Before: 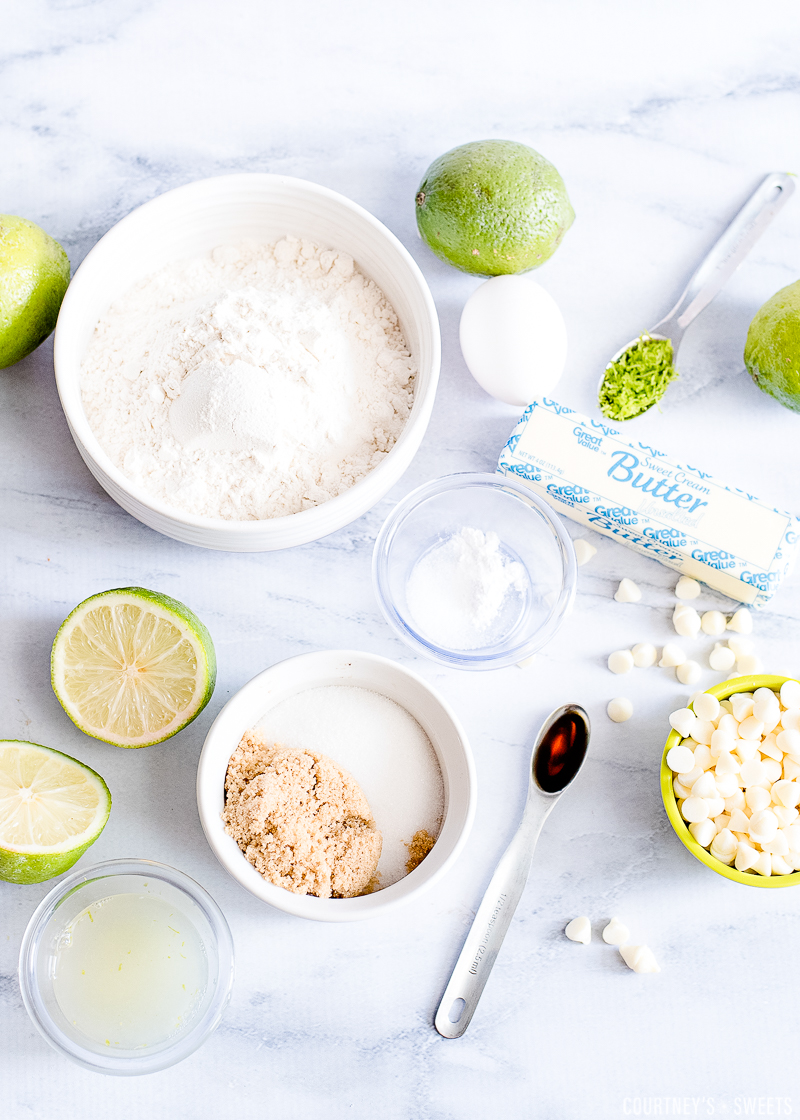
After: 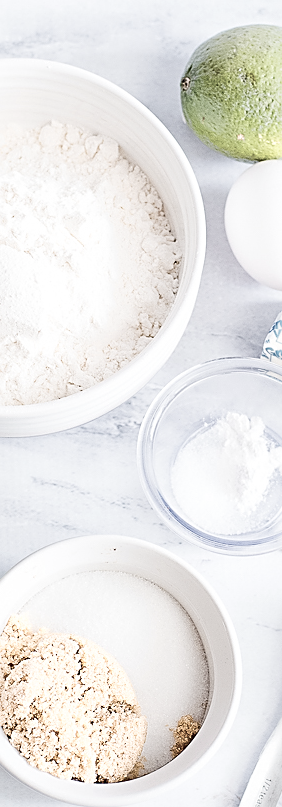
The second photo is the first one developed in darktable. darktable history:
sharpen: on, module defaults
crop and rotate: left 29.54%, top 10.286%, right 35.106%, bottom 17.634%
color zones: curves: ch0 [(0, 0.6) (0.129, 0.585) (0.193, 0.596) (0.429, 0.5) (0.571, 0.5) (0.714, 0.5) (0.857, 0.5) (1, 0.6)]; ch1 [(0, 0.453) (0.112, 0.245) (0.213, 0.252) (0.429, 0.233) (0.571, 0.231) (0.683, 0.242) (0.857, 0.296) (1, 0.453)]
